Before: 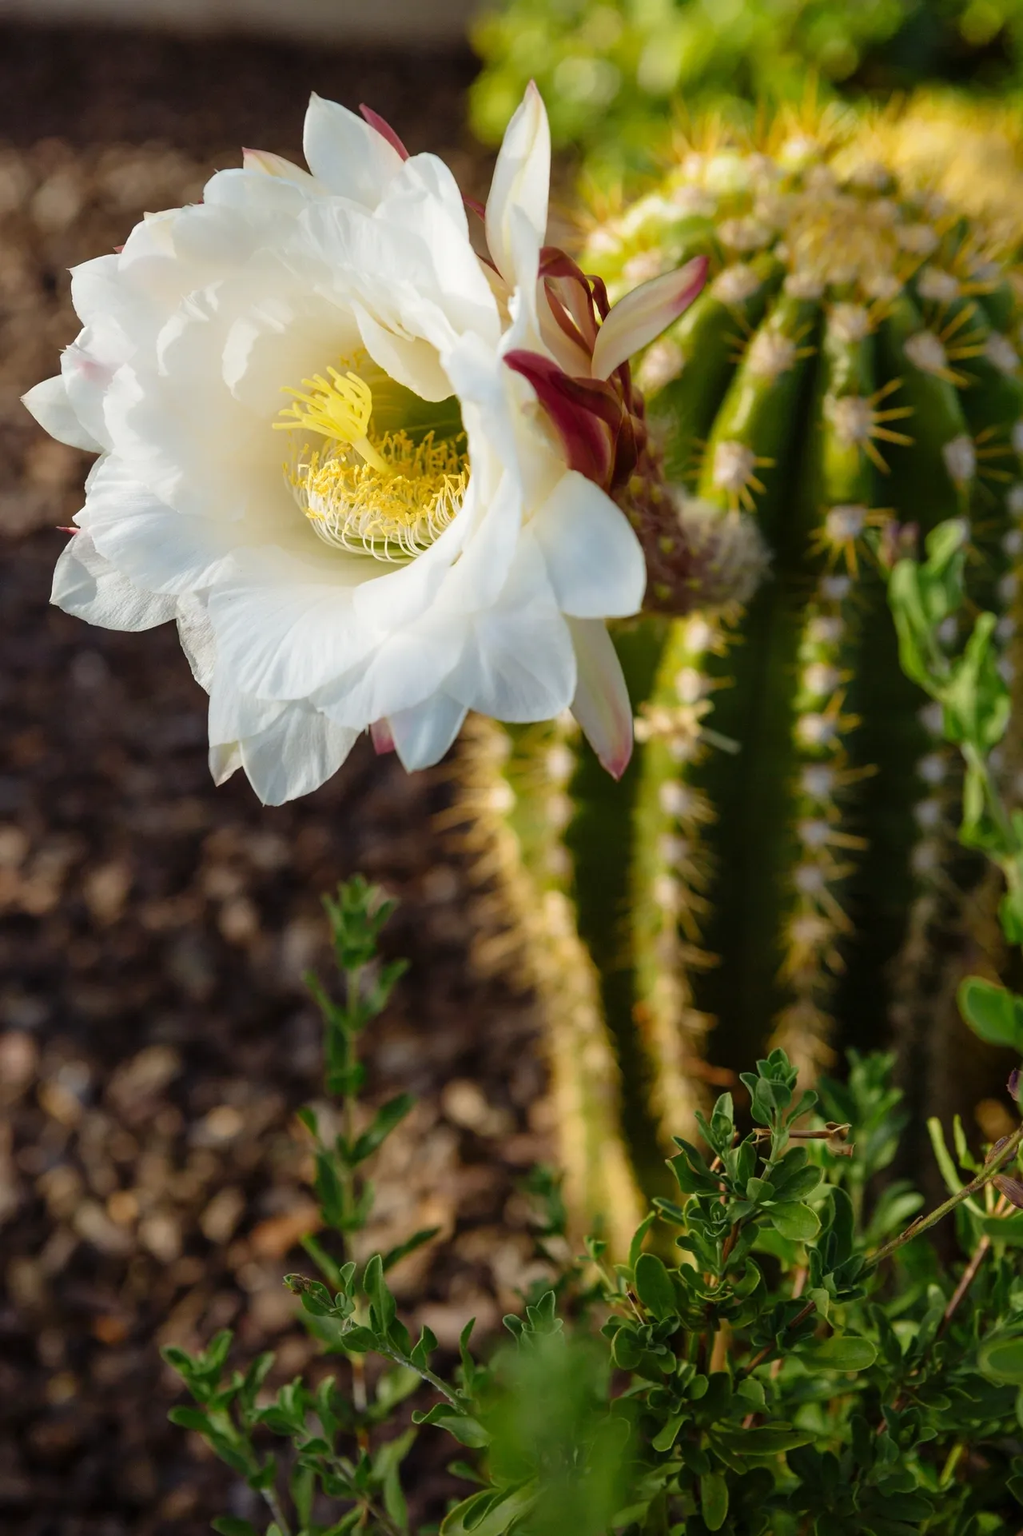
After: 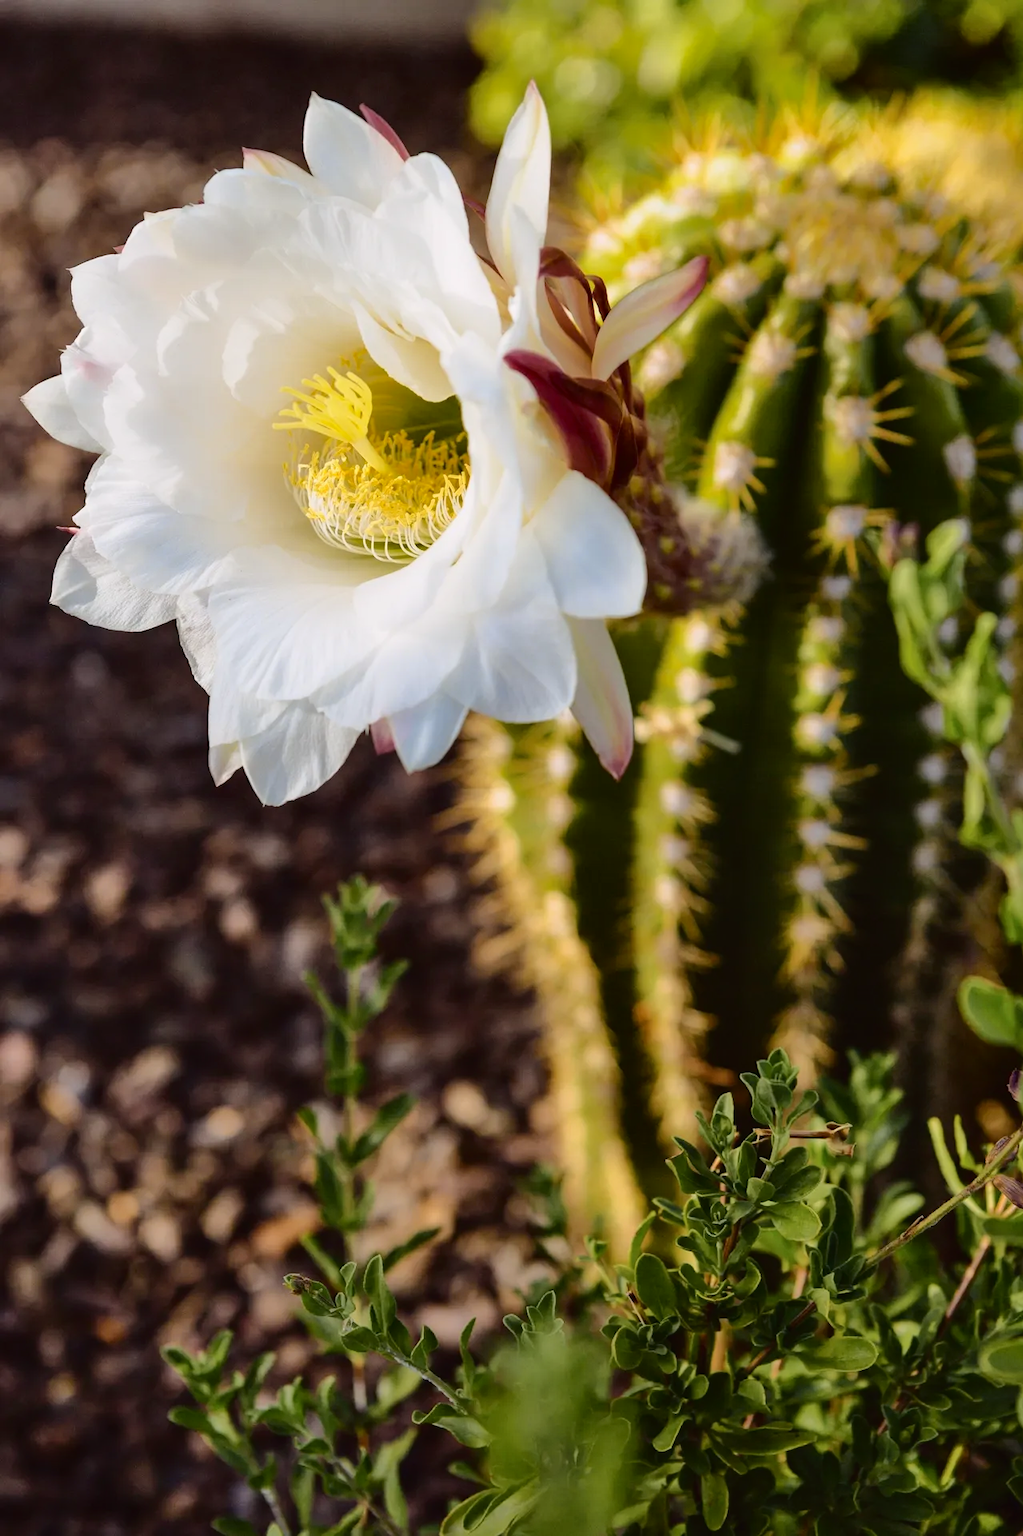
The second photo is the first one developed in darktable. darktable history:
tone curve: curves: ch0 [(0.003, 0.015) (0.104, 0.07) (0.236, 0.218) (0.401, 0.443) (0.495, 0.55) (0.65, 0.68) (0.832, 0.858) (1, 0.977)]; ch1 [(0, 0) (0.161, 0.092) (0.35, 0.33) (0.379, 0.401) (0.45, 0.466) (0.489, 0.499) (0.55, 0.56) (0.621, 0.615) (0.718, 0.734) (1, 1)]; ch2 [(0, 0) (0.369, 0.427) (0.44, 0.434) (0.502, 0.501) (0.557, 0.55) (0.586, 0.59) (1, 1)], color space Lab, independent channels, preserve colors none
white balance: red 0.988, blue 1.017
shadows and highlights: shadows 37.27, highlights -28.18, soften with gaussian
